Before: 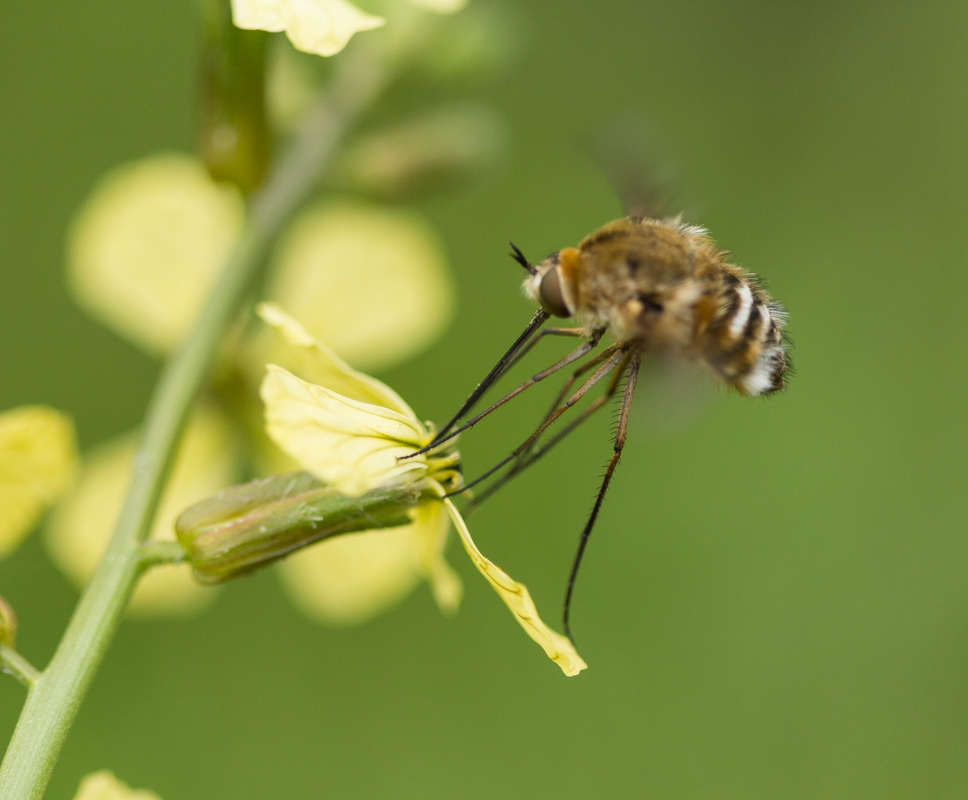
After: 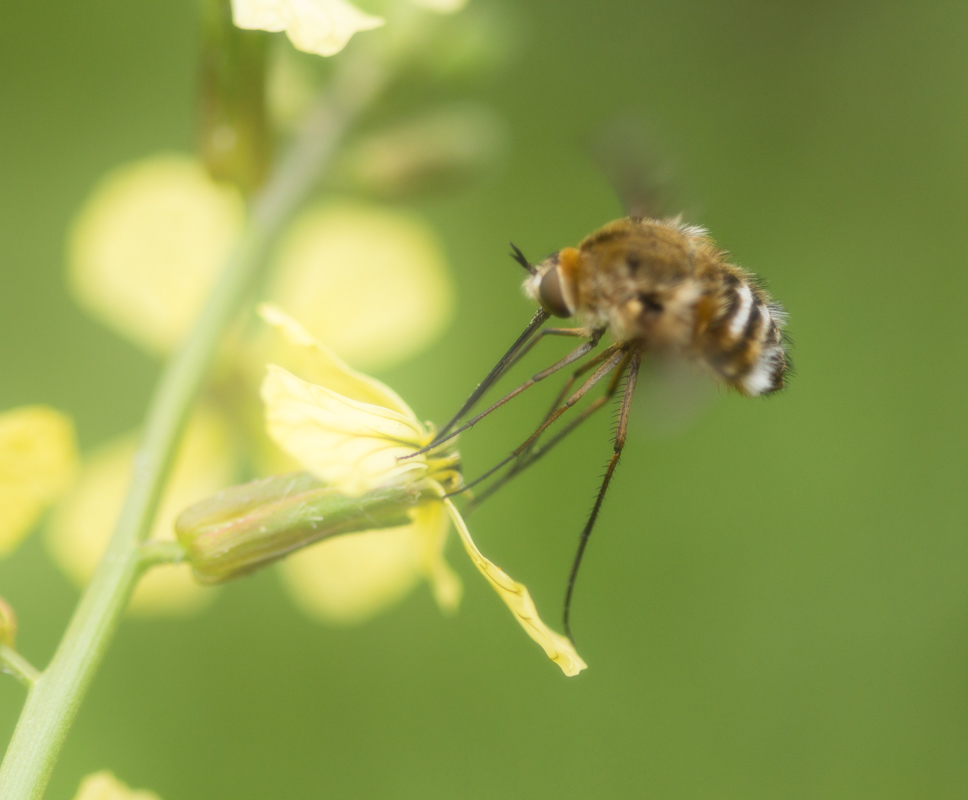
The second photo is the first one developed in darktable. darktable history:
soften: size 19.52%, mix 20.32%
bloom: on, module defaults
